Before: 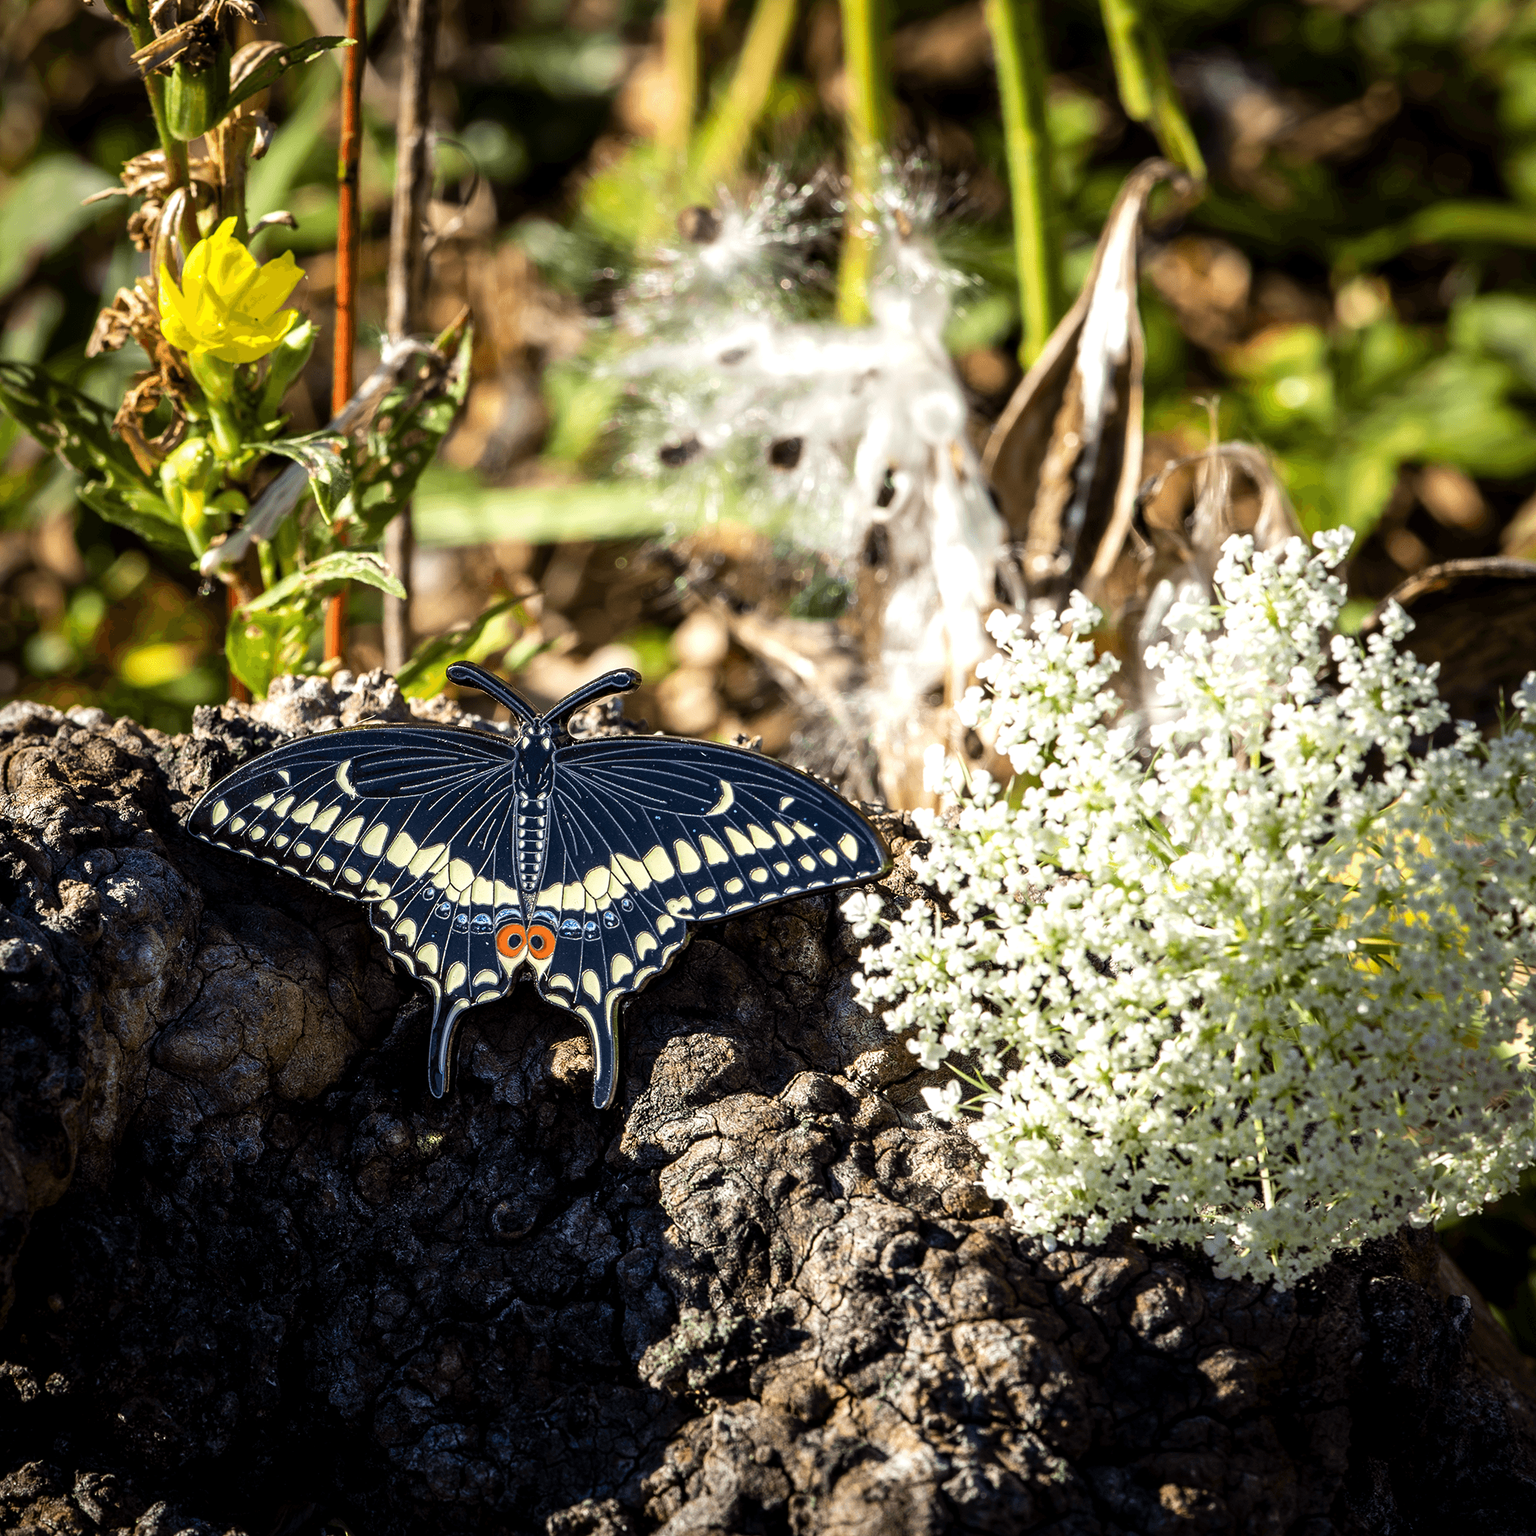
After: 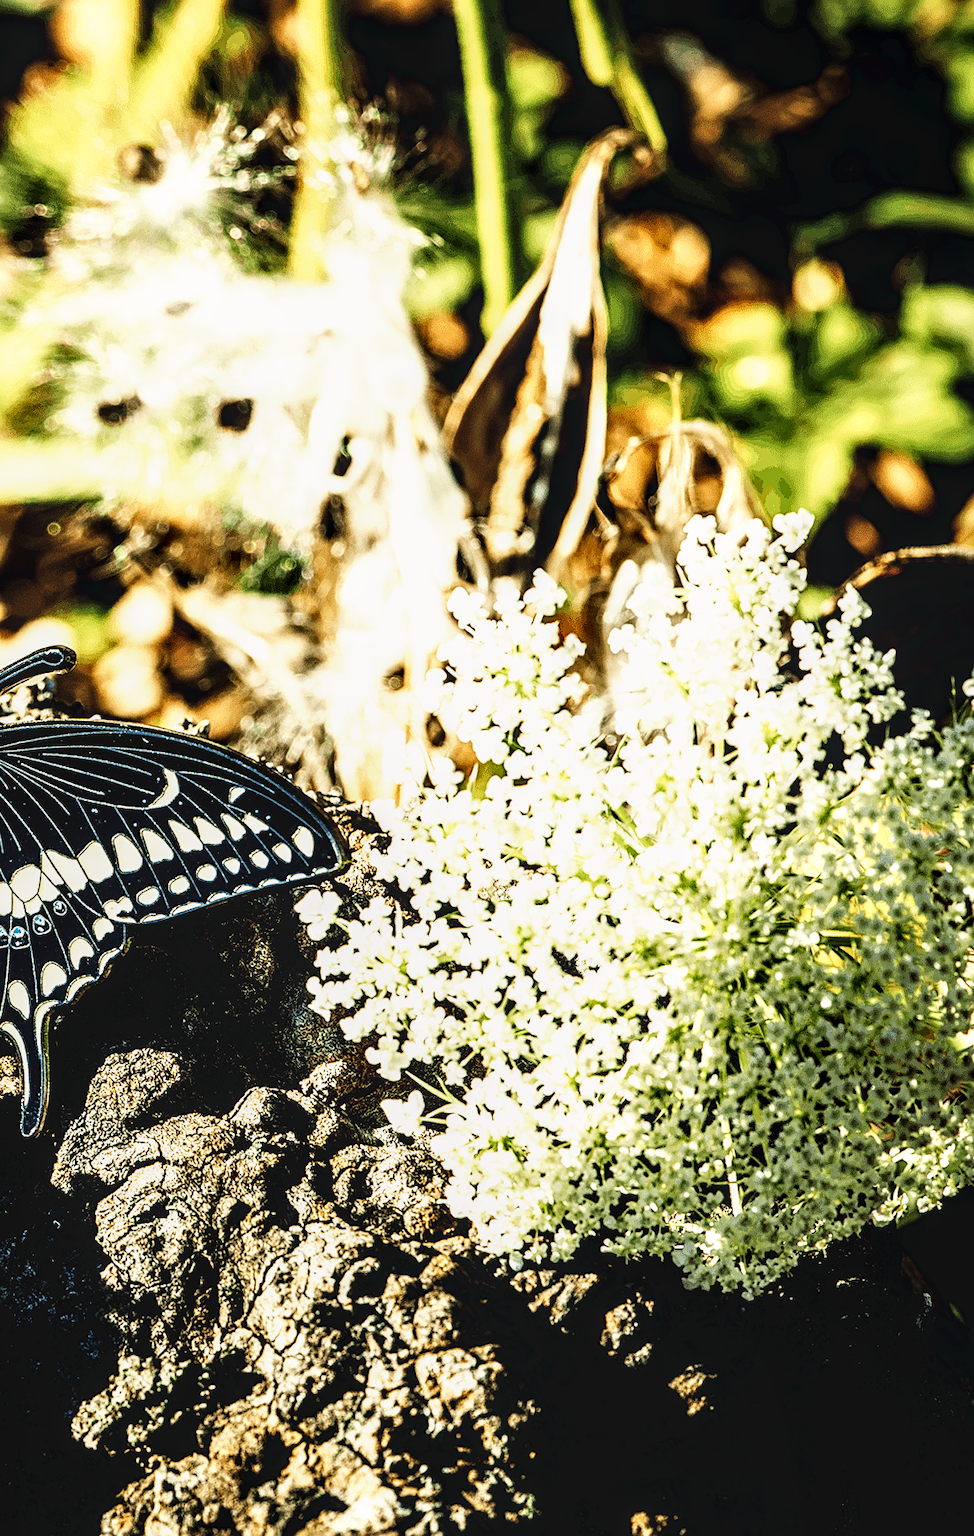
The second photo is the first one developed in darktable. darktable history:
crop: left 41.402%
base curve: curves: ch0 [(0, 0.003) (0.001, 0.002) (0.006, 0.004) (0.02, 0.022) (0.048, 0.086) (0.094, 0.234) (0.162, 0.431) (0.258, 0.629) (0.385, 0.8) (0.548, 0.918) (0.751, 0.988) (1, 1)], preserve colors none
sharpen: radius 2.167, amount 0.381, threshold 0
local contrast: detail 130%
color zones: curves: ch0 [(0, 0.5) (0.143, 0.5) (0.286, 0.5) (0.429, 0.504) (0.571, 0.5) (0.714, 0.509) (0.857, 0.5) (1, 0.5)]; ch1 [(0, 0.425) (0.143, 0.425) (0.286, 0.375) (0.429, 0.405) (0.571, 0.5) (0.714, 0.47) (0.857, 0.425) (1, 0.435)]; ch2 [(0, 0.5) (0.143, 0.5) (0.286, 0.5) (0.429, 0.517) (0.571, 0.5) (0.714, 0.51) (0.857, 0.5) (1, 0.5)]
rotate and perspective: rotation -0.013°, lens shift (vertical) -0.027, lens shift (horizontal) 0.178, crop left 0.016, crop right 0.989, crop top 0.082, crop bottom 0.918
color balance: mode lift, gamma, gain (sRGB), lift [1.014, 0.966, 0.918, 0.87], gamma [0.86, 0.734, 0.918, 0.976], gain [1.063, 1.13, 1.063, 0.86]
